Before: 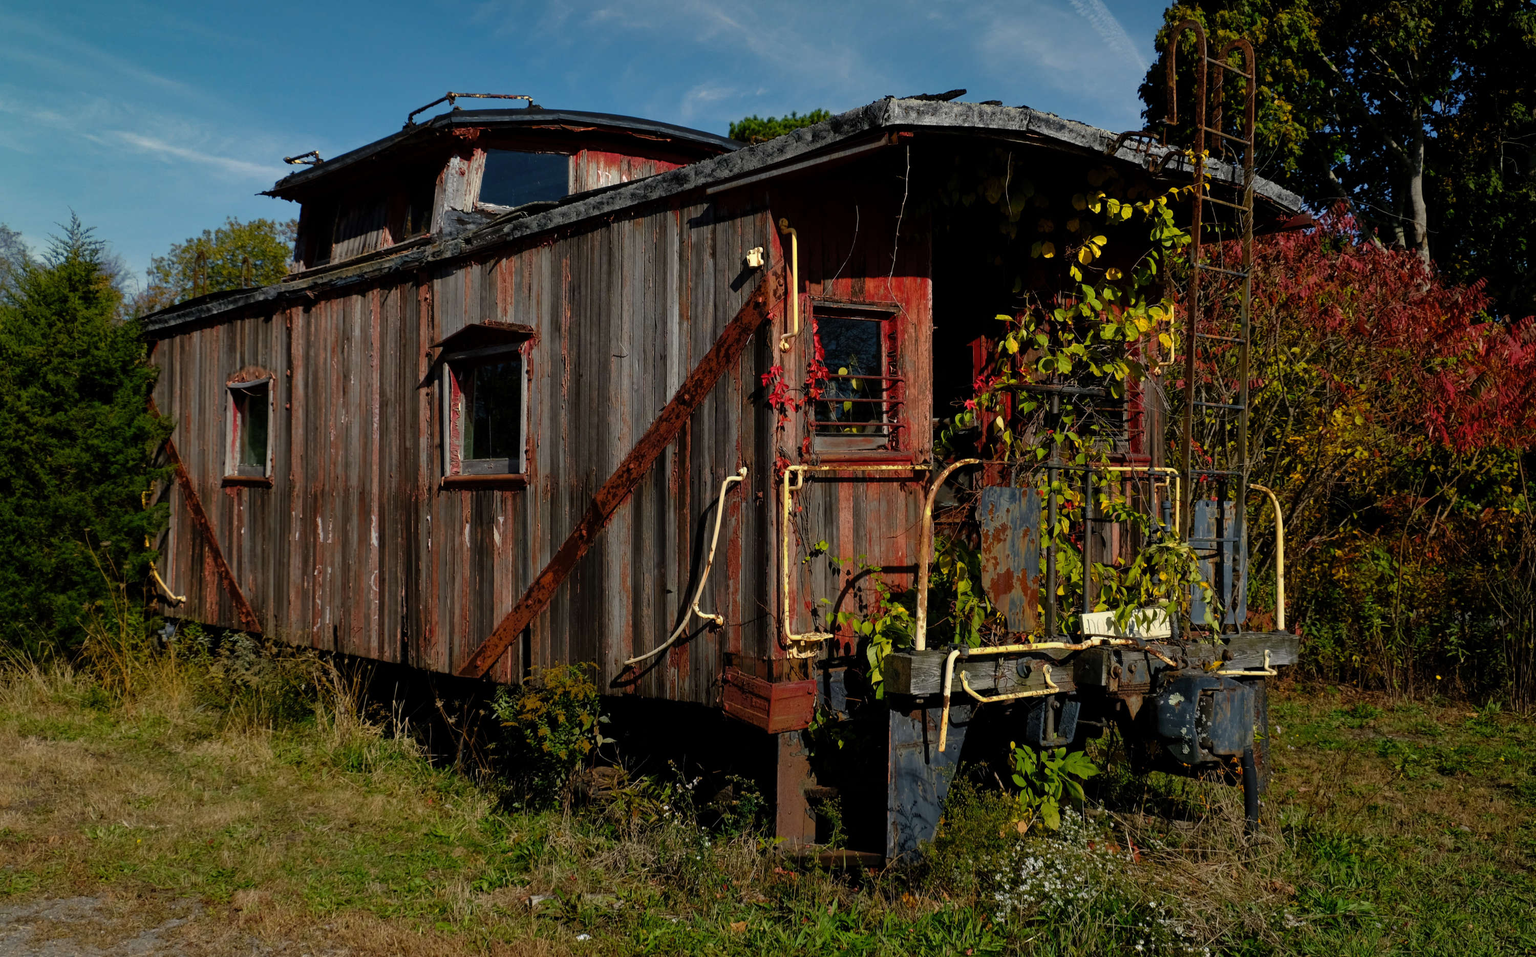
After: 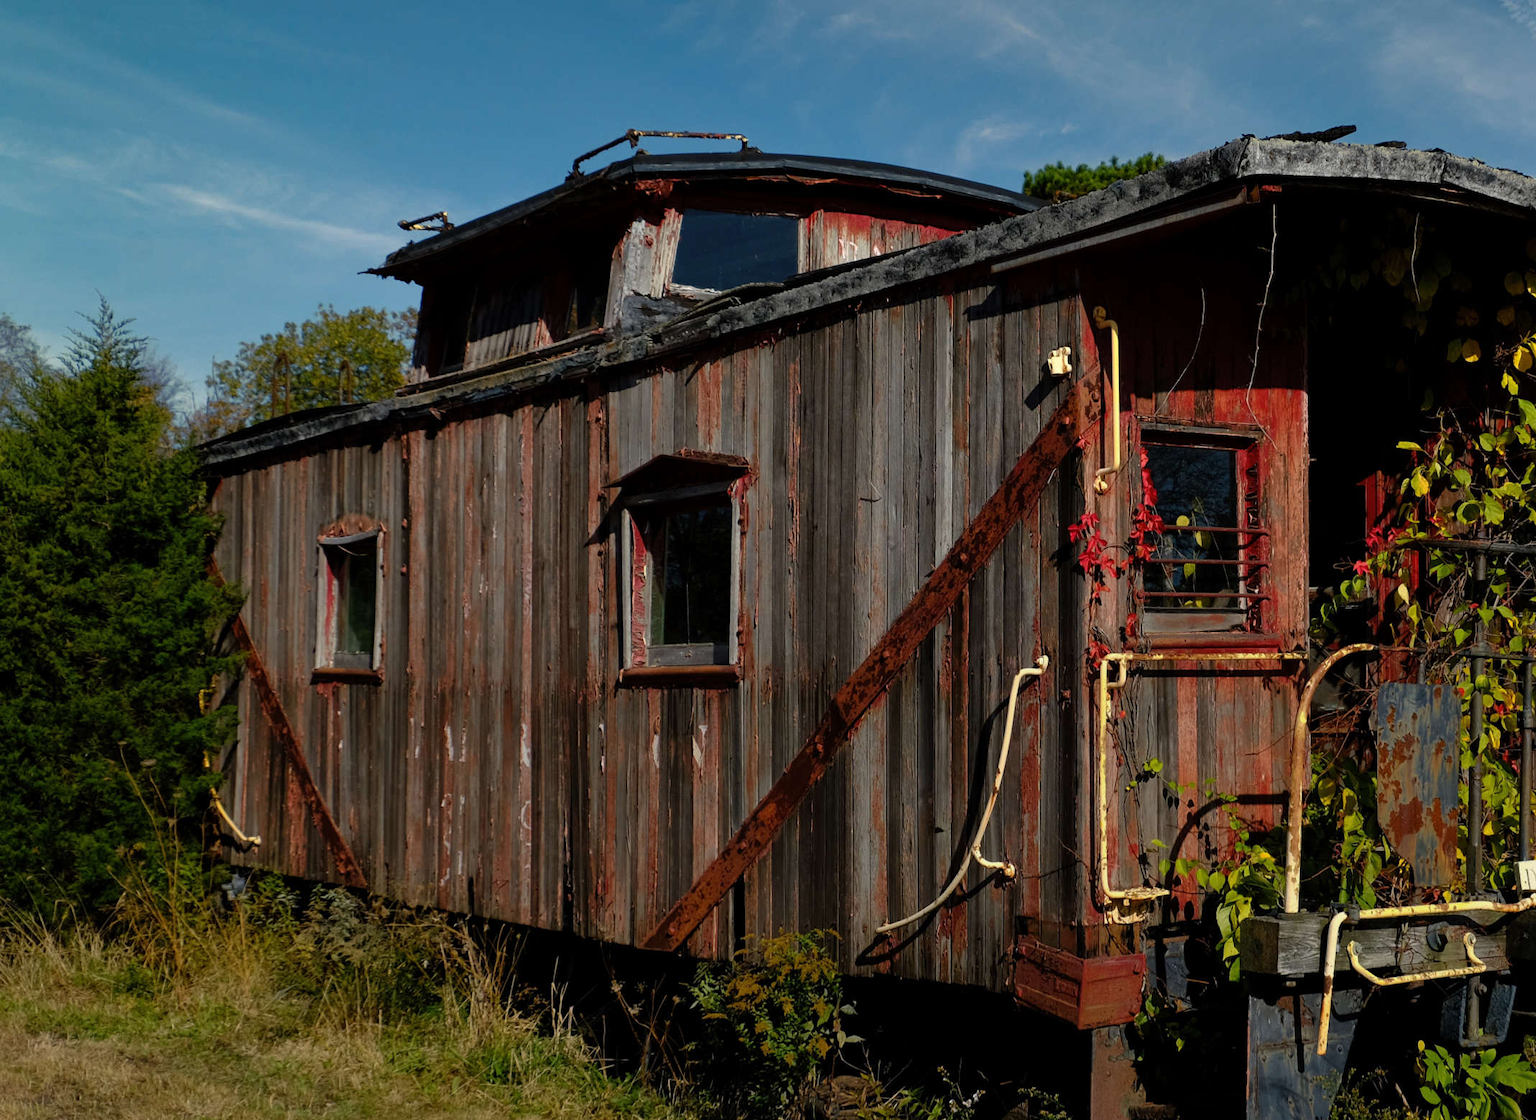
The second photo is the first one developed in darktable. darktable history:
crop: right 28.725%, bottom 16.521%
